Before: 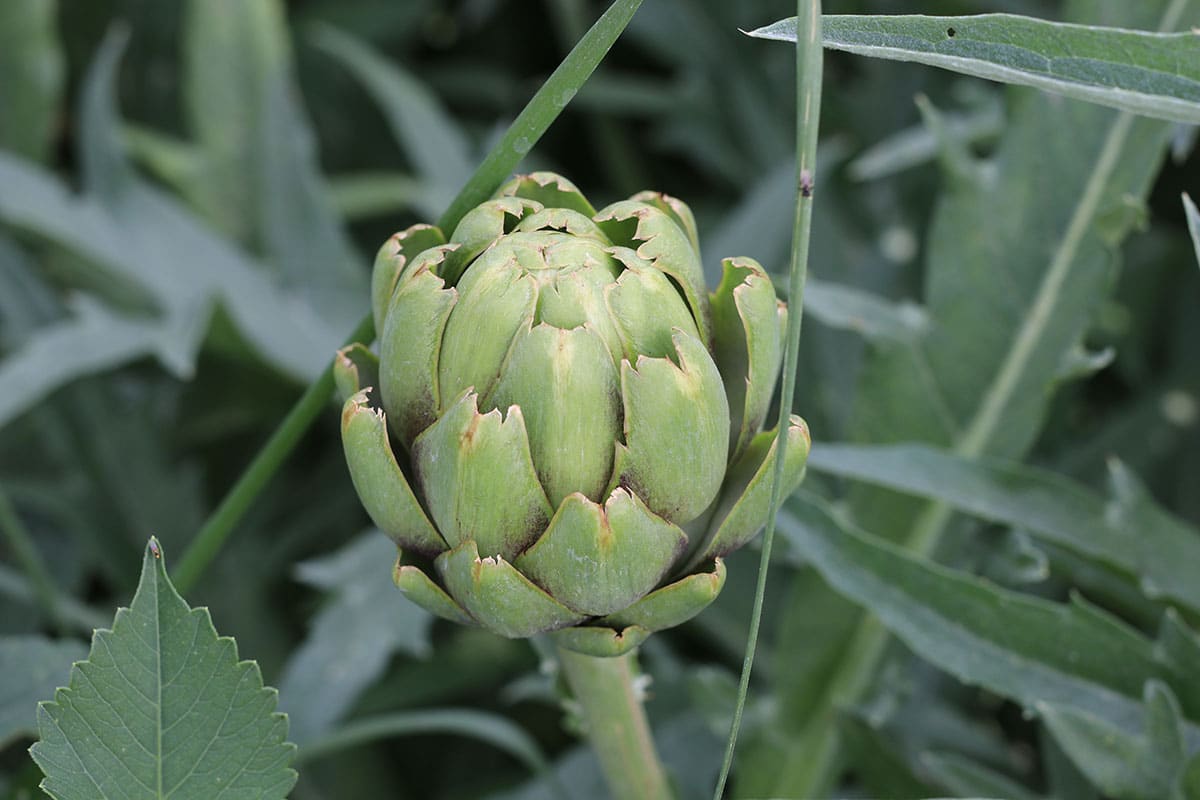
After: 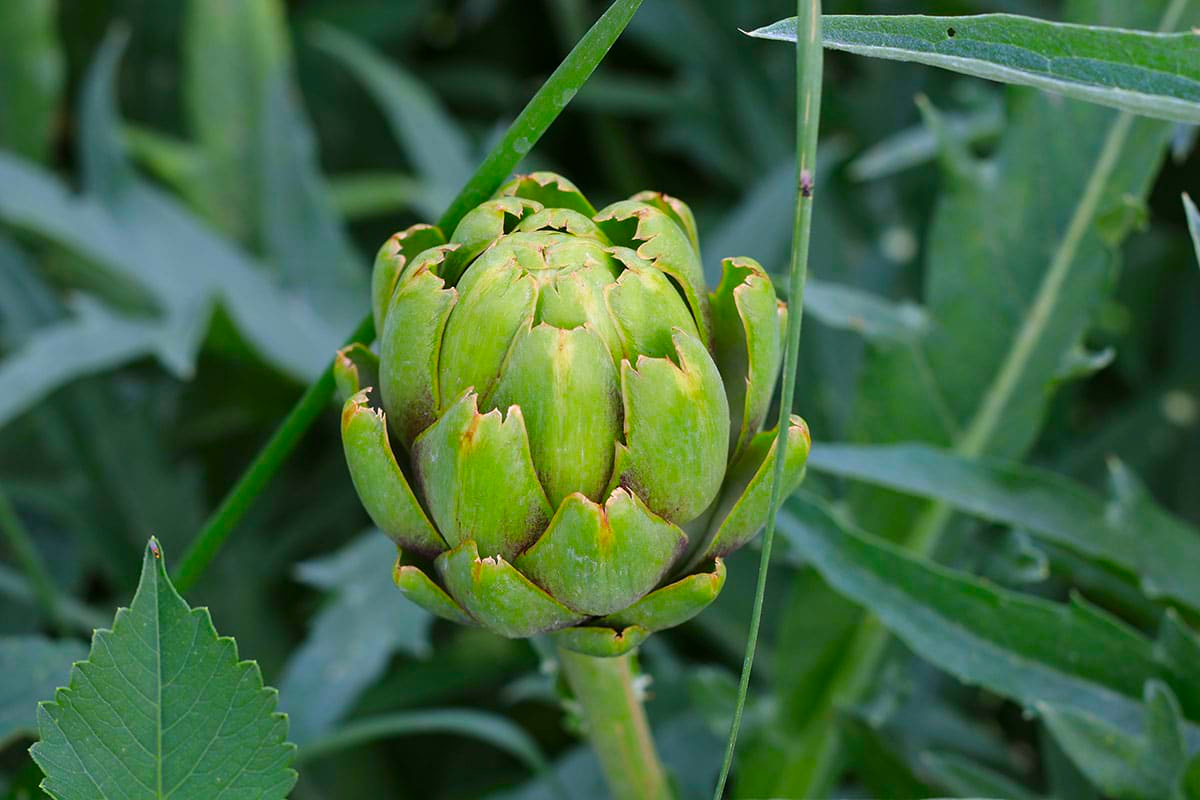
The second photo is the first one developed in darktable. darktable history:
contrast brightness saturation: brightness -0.02, saturation 0.35
vibrance: on, module defaults
color balance rgb: perceptual saturation grading › global saturation 30%, global vibrance 20%
